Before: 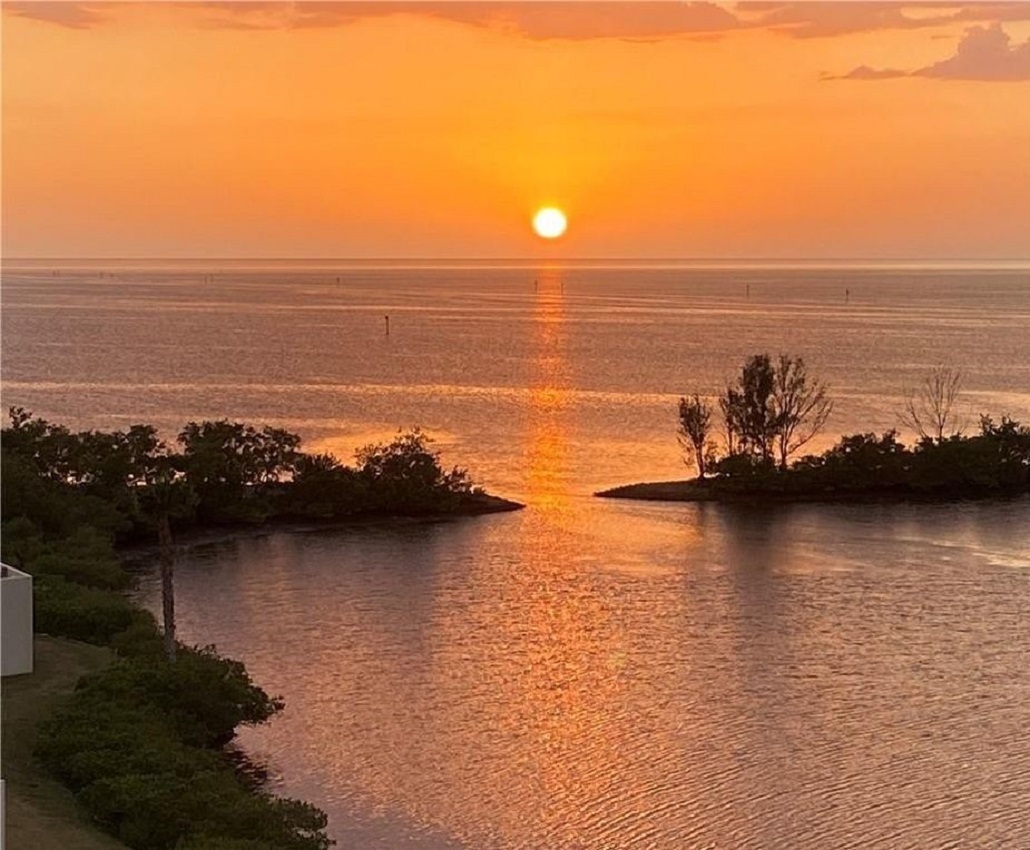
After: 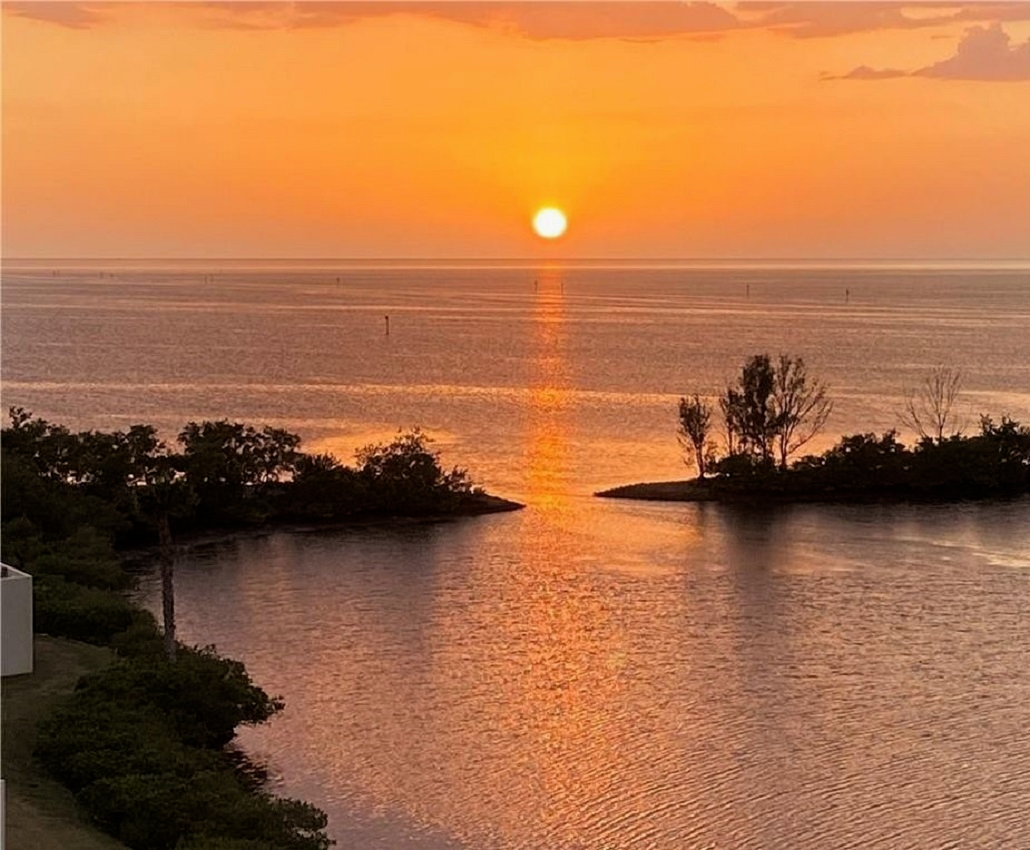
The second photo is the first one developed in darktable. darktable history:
filmic rgb: middle gray luminance 18.42%, black relative exposure -11.45 EV, white relative exposure 2.55 EV, threshold 6 EV, target black luminance 0%, hardness 8.41, latitude 99%, contrast 1.084, shadows ↔ highlights balance 0.505%, add noise in highlights 0, preserve chrominance max RGB, color science v3 (2019), use custom middle-gray values true, iterations of high-quality reconstruction 0, contrast in highlights soft, enable highlight reconstruction true
